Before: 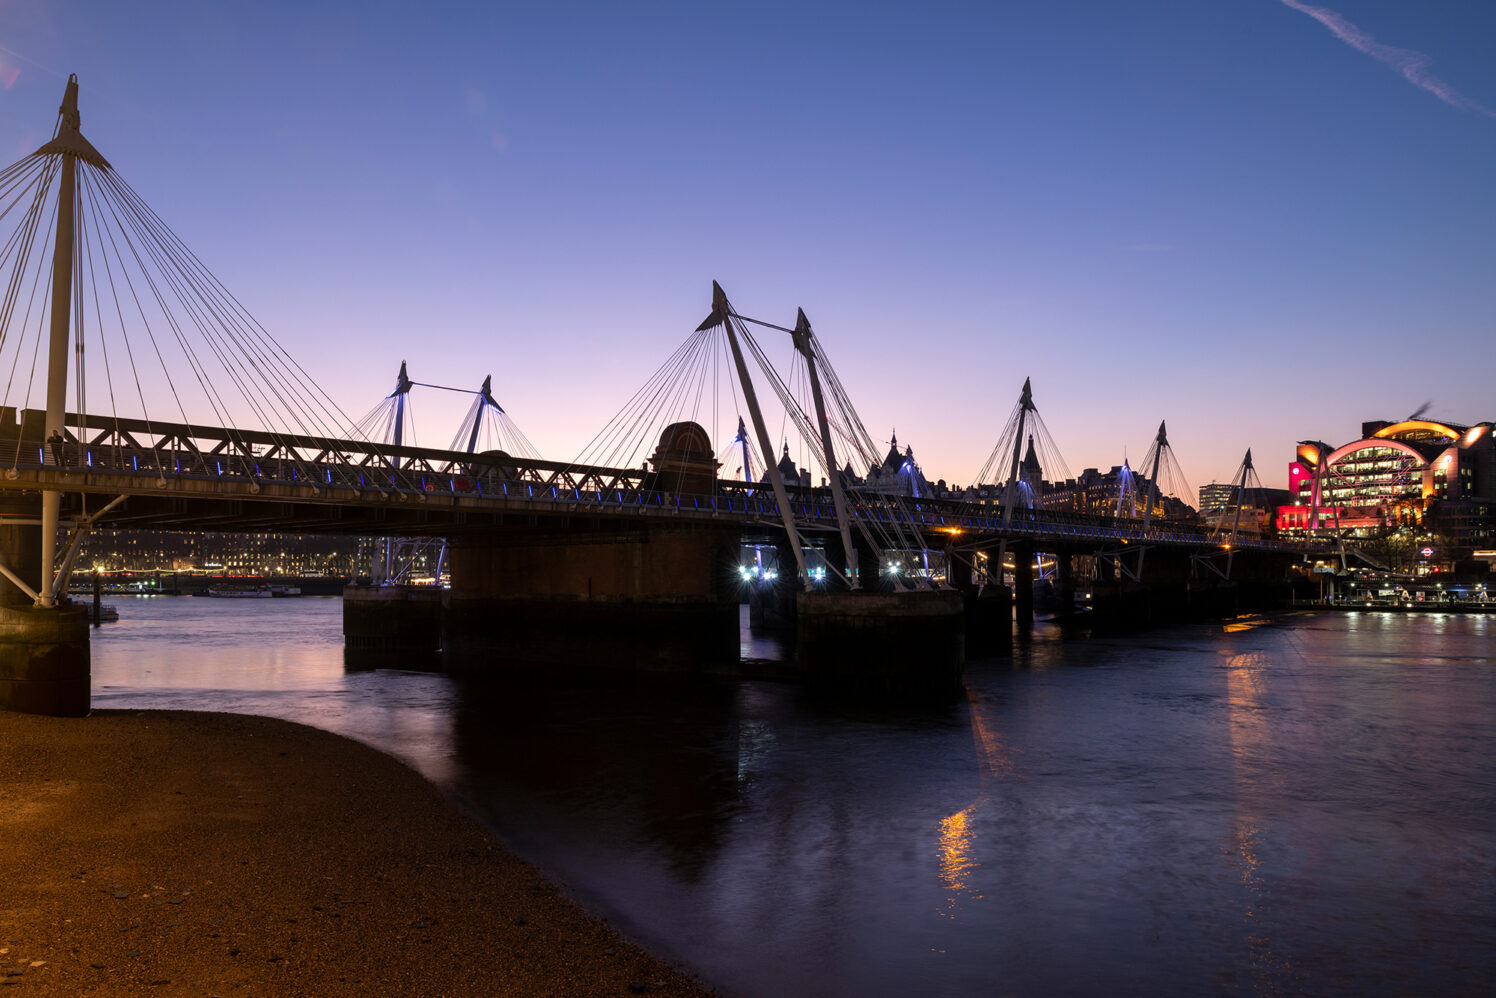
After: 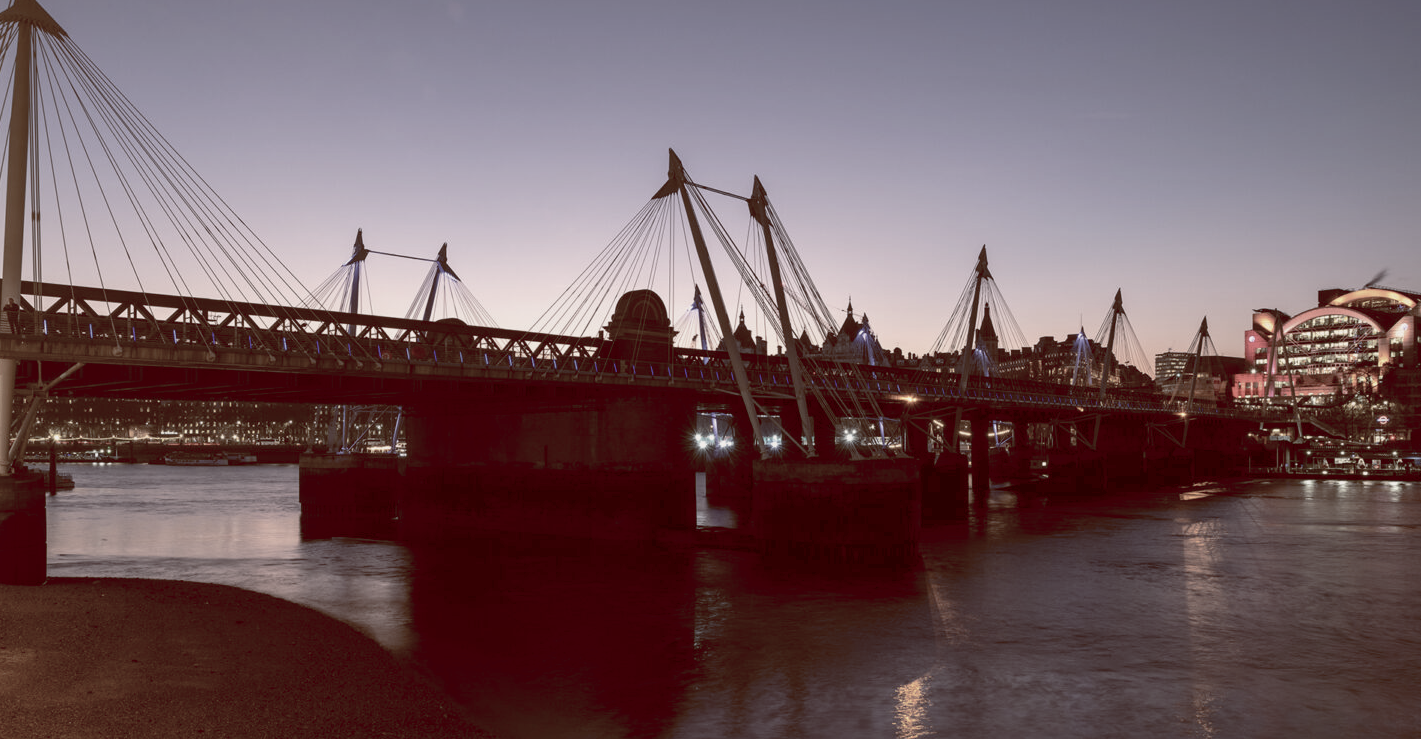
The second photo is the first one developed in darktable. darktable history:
color balance rgb: shadows lift › luminance 1%, shadows lift › chroma 0.2%, shadows lift › hue 20°, power › luminance 1%, power › chroma 0.4%, power › hue 34°, highlights gain › luminance 0.8%, highlights gain › chroma 0.4%, highlights gain › hue 44°, global offset › chroma 0.4%, global offset › hue 34°, white fulcrum 0.08 EV, linear chroma grading › shadows -7%, linear chroma grading › highlights -7%, linear chroma grading › global chroma -10%, linear chroma grading › mid-tones -8%, perceptual saturation grading › global saturation -28%, perceptual saturation grading › highlights -20%, perceptual saturation grading › mid-tones -24%, perceptual saturation grading › shadows -24%, perceptual brilliance grading › global brilliance -1%, perceptual brilliance grading › highlights -1%, perceptual brilliance grading › mid-tones -1%, perceptual brilliance grading › shadows -1%, global vibrance -17%, contrast -6%
crop and rotate: left 2.991%, top 13.302%, right 1.981%, bottom 12.636%
